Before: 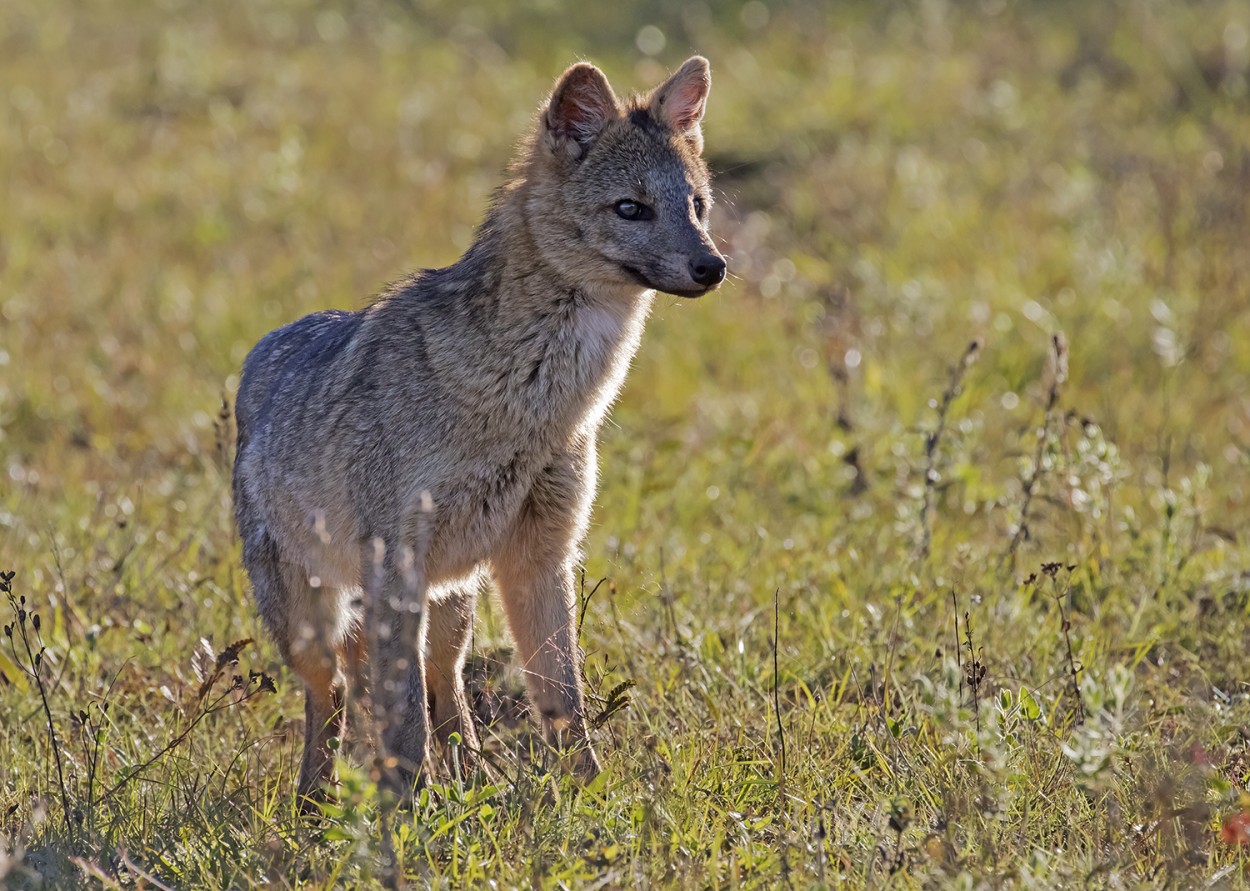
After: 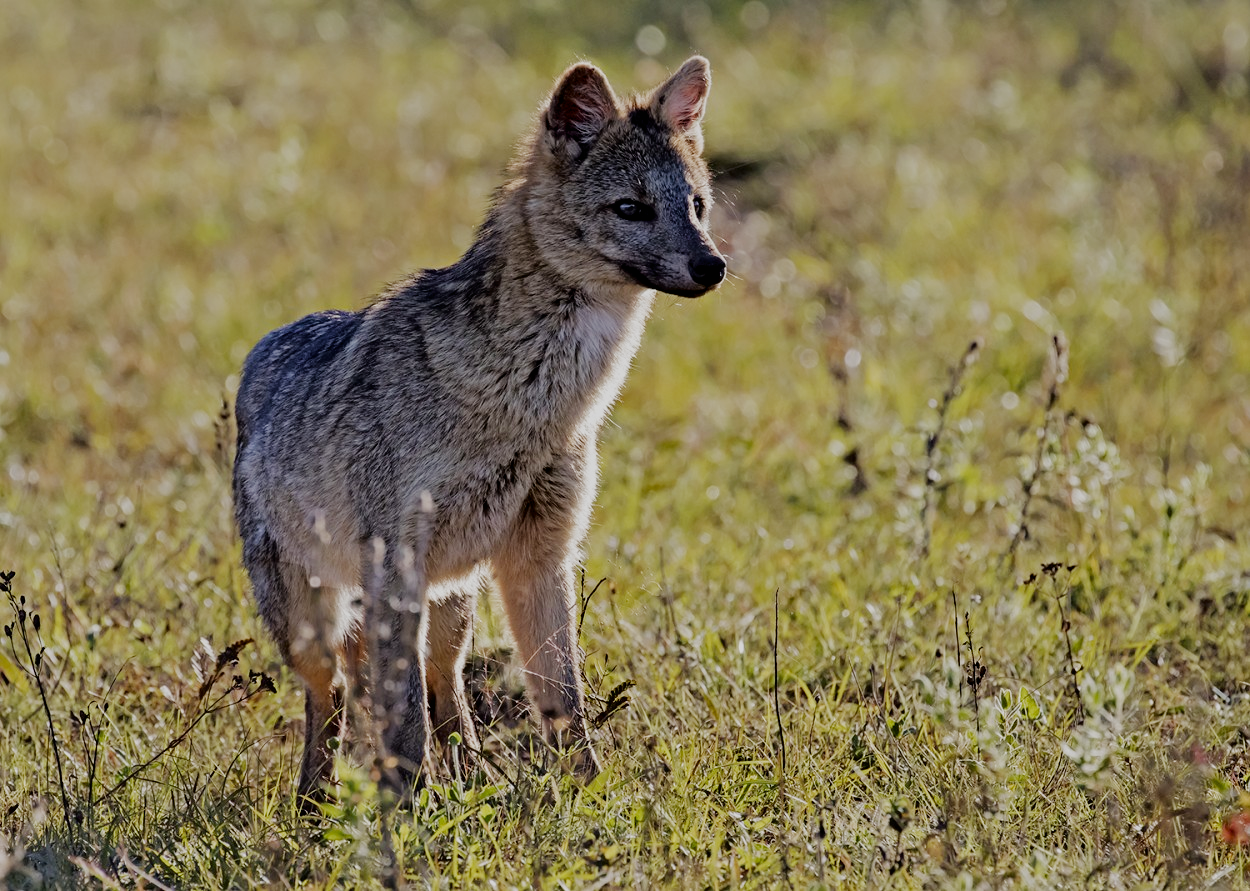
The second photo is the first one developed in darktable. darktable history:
tone curve: curves: ch0 [(0, 0) (0.003, 0.003) (0.011, 0.003) (0.025, 0.007) (0.044, 0.014) (0.069, 0.02) (0.1, 0.03) (0.136, 0.054) (0.177, 0.099) (0.224, 0.156) (0.277, 0.227) (0.335, 0.302) (0.399, 0.375) (0.468, 0.456) (0.543, 0.54) (0.623, 0.625) (0.709, 0.717) (0.801, 0.807) (0.898, 0.895) (1, 1)], color space Lab, independent channels, preserve colors none
filmic rgb: black relative exposure -5.06 EV, white relative exposure 3.98 EV, threshold 5.99 EV, hardness 2.9, contrast 1.094, preserve chrominance no, color science v5 (2021), iterations of high-quality reconstruction 0, contrast in shadows safe, contrast in highlights safe, enable highlight reconstruction true
